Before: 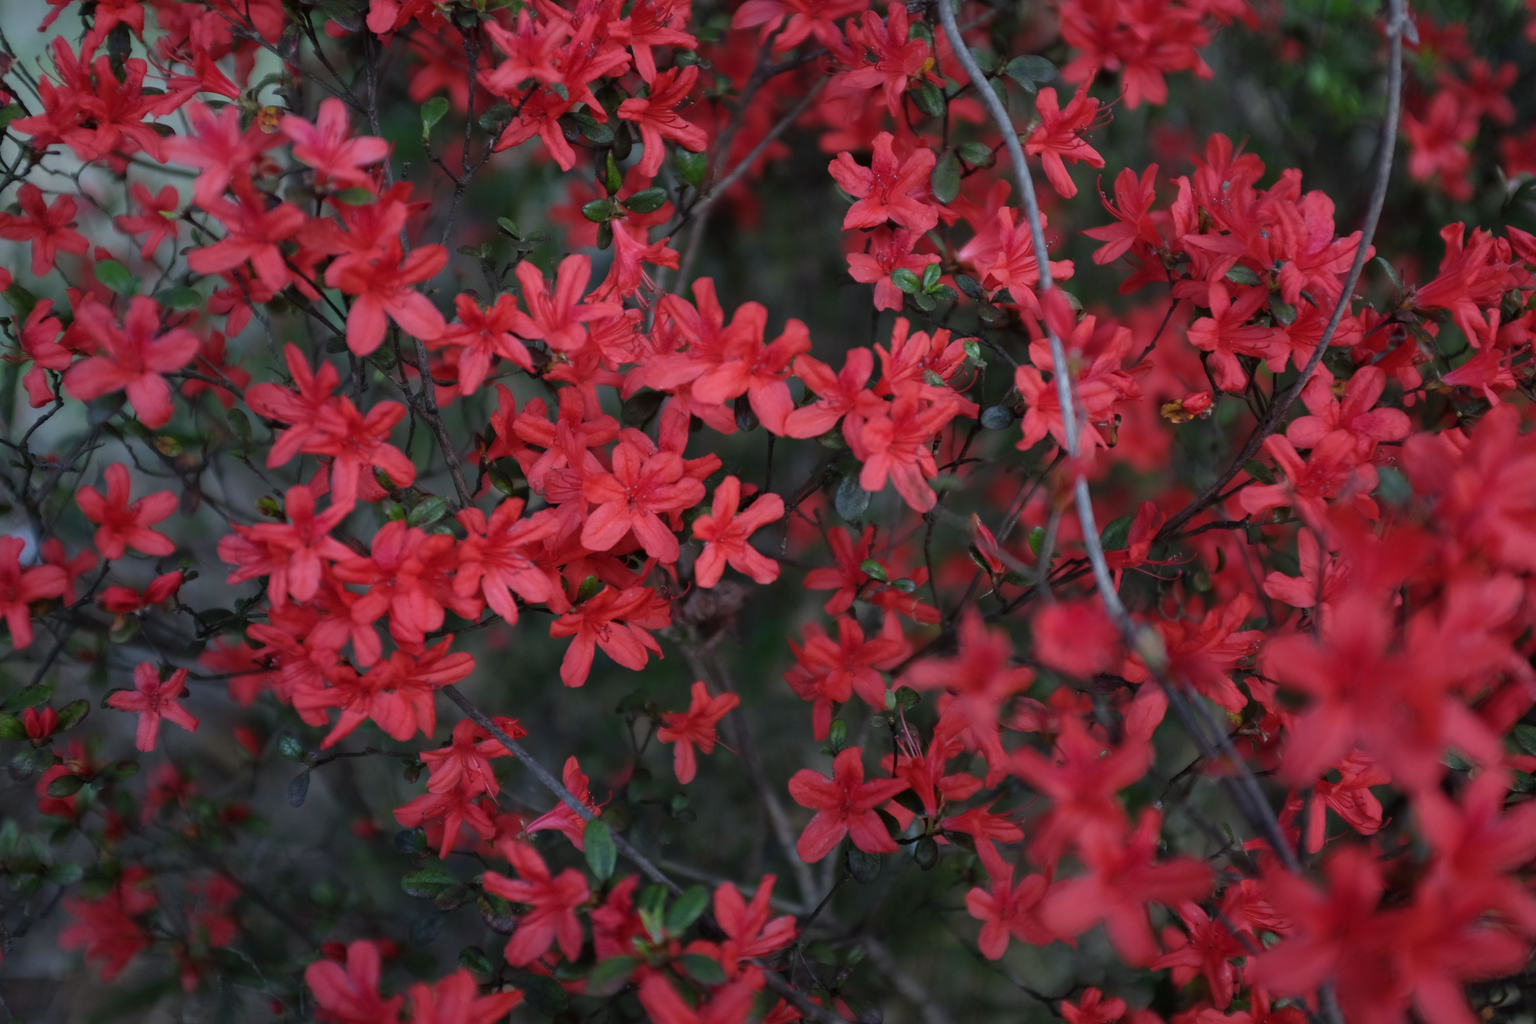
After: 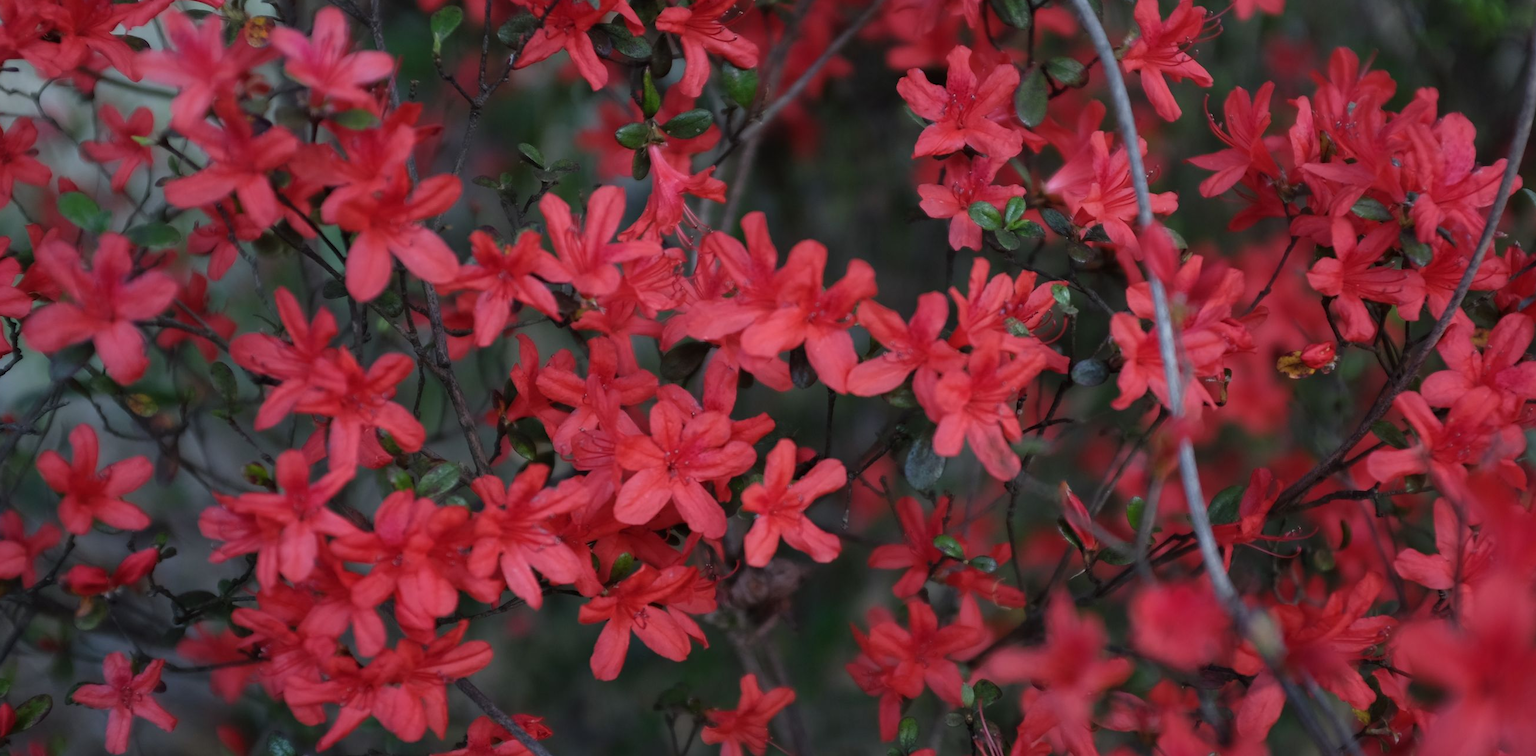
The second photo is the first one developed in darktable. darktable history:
crop: left 2.893%, top 9.001%, right 9.613%, bottom 26.343%
